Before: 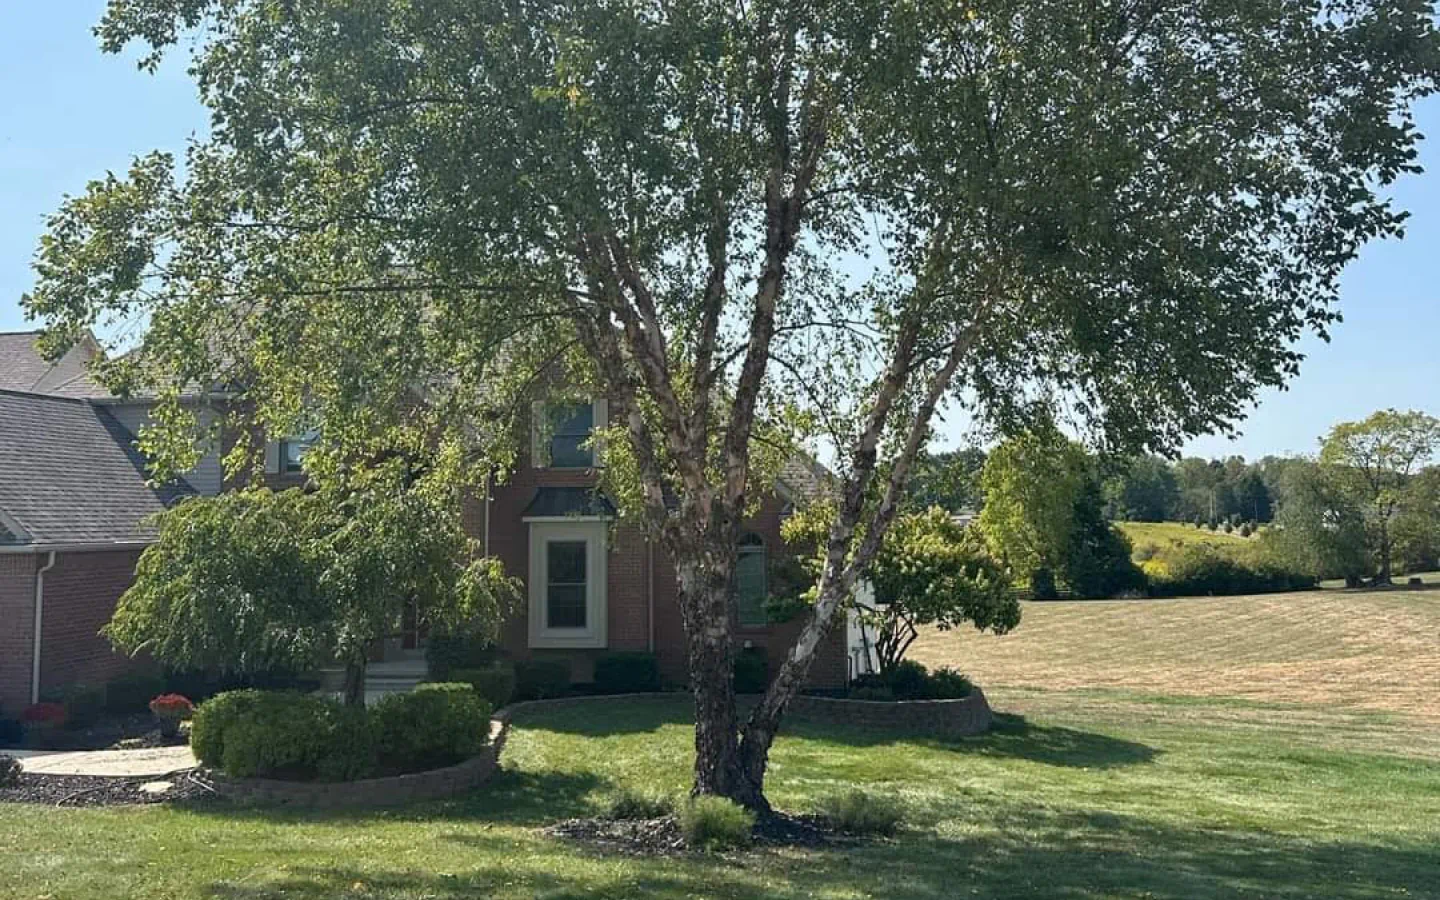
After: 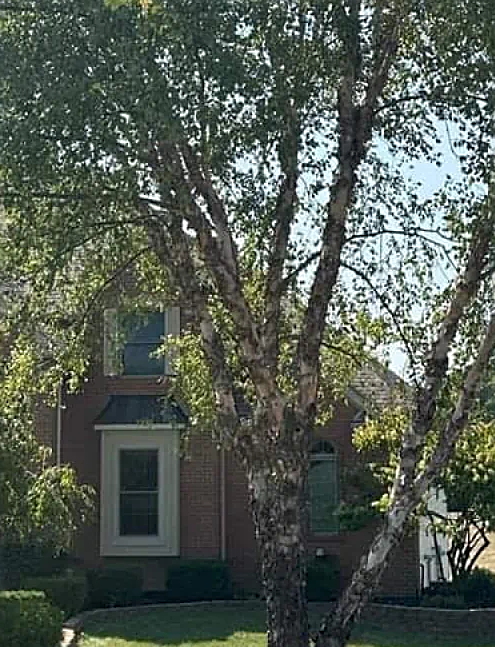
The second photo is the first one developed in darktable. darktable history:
sharpen: on, module defaults
crop and rotate: left 29.772%, top 10.268%, right 35.813%, bottom 17.768%
